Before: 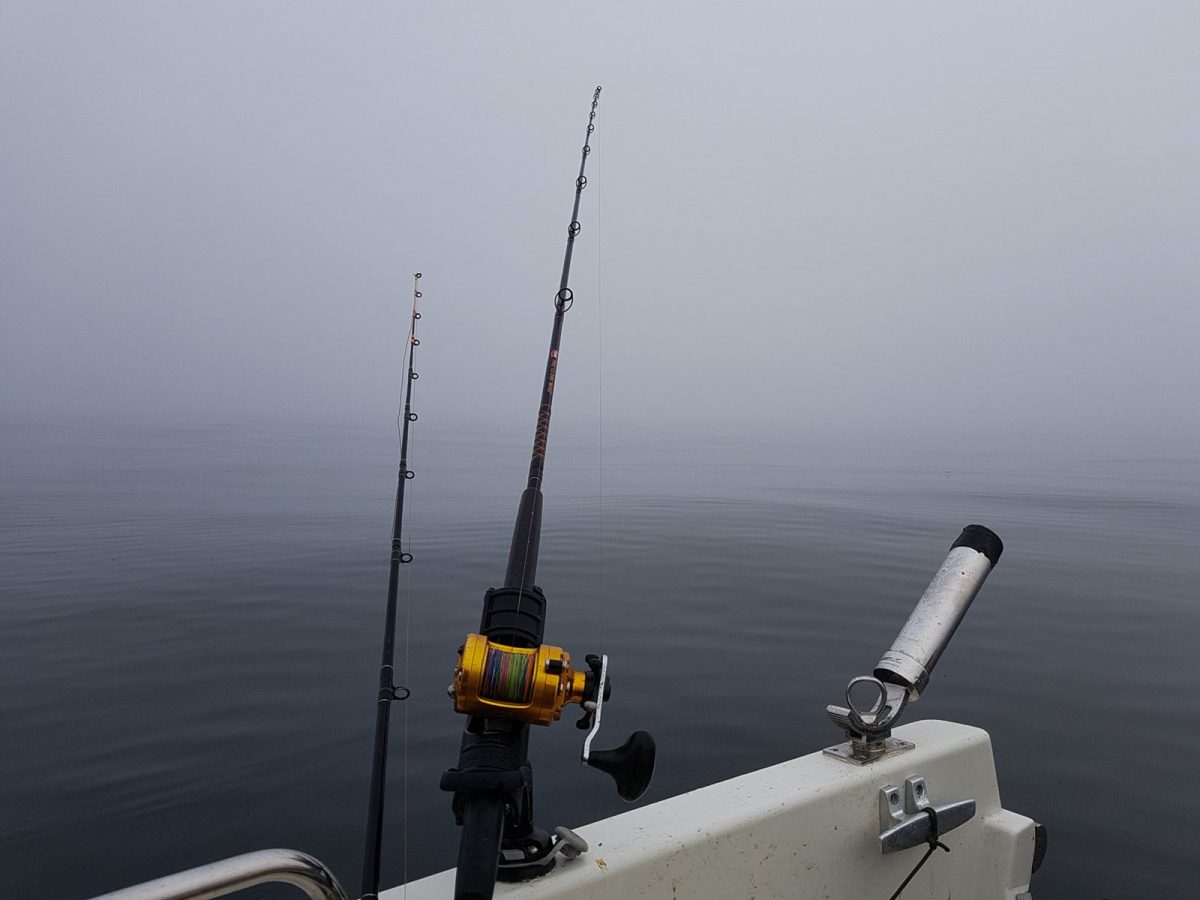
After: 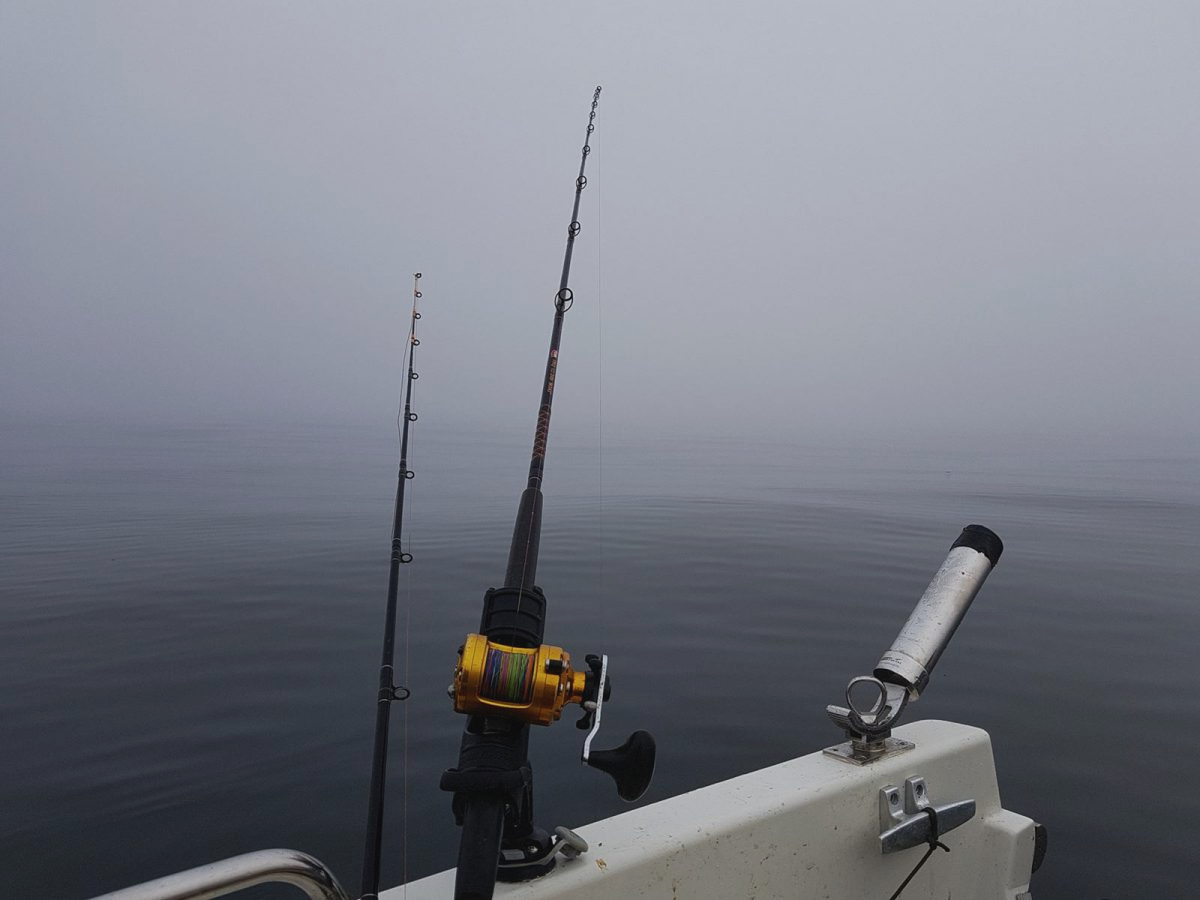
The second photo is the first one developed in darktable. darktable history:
contrast brightness saturation: contrast -0.083, brightness -0.034, saturation -0.108
